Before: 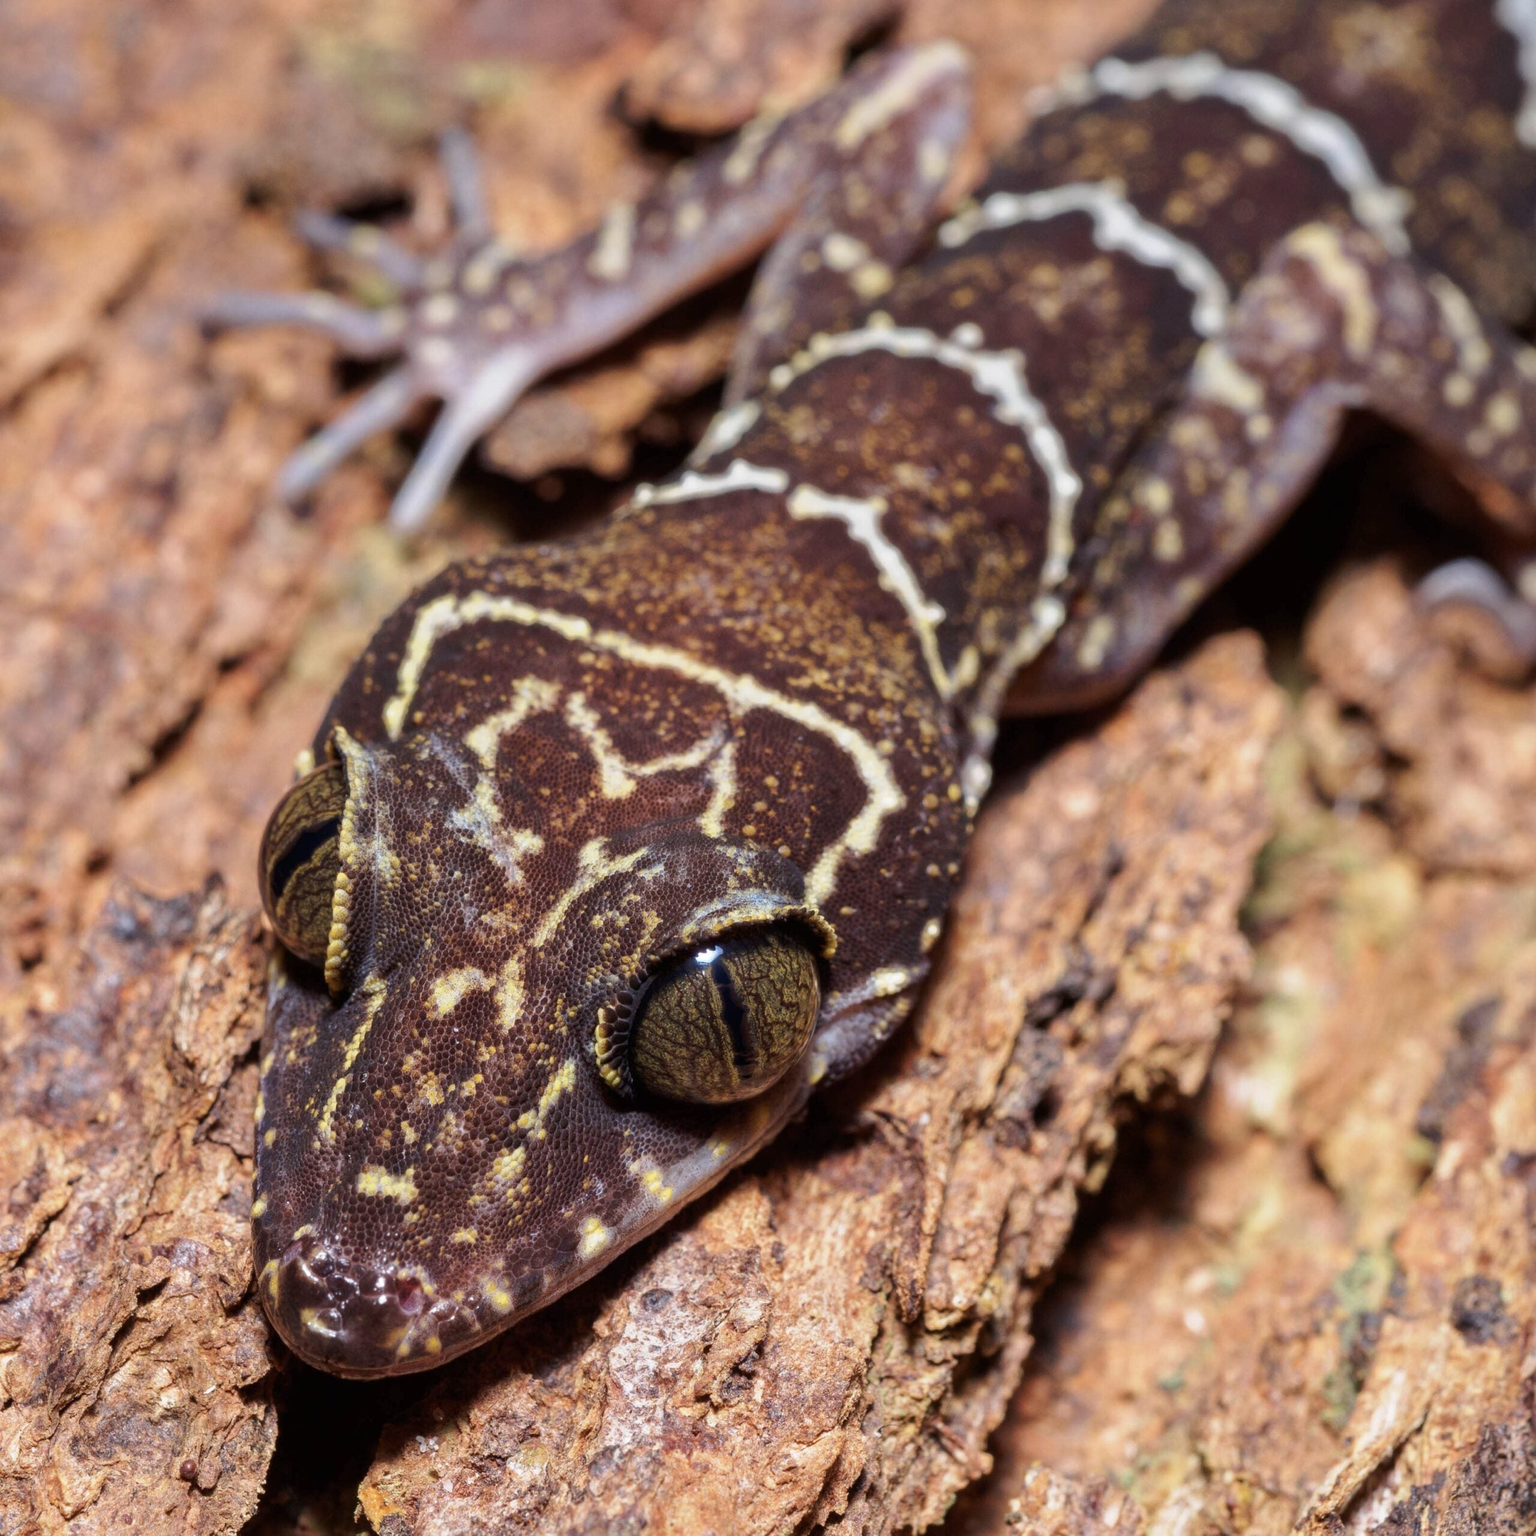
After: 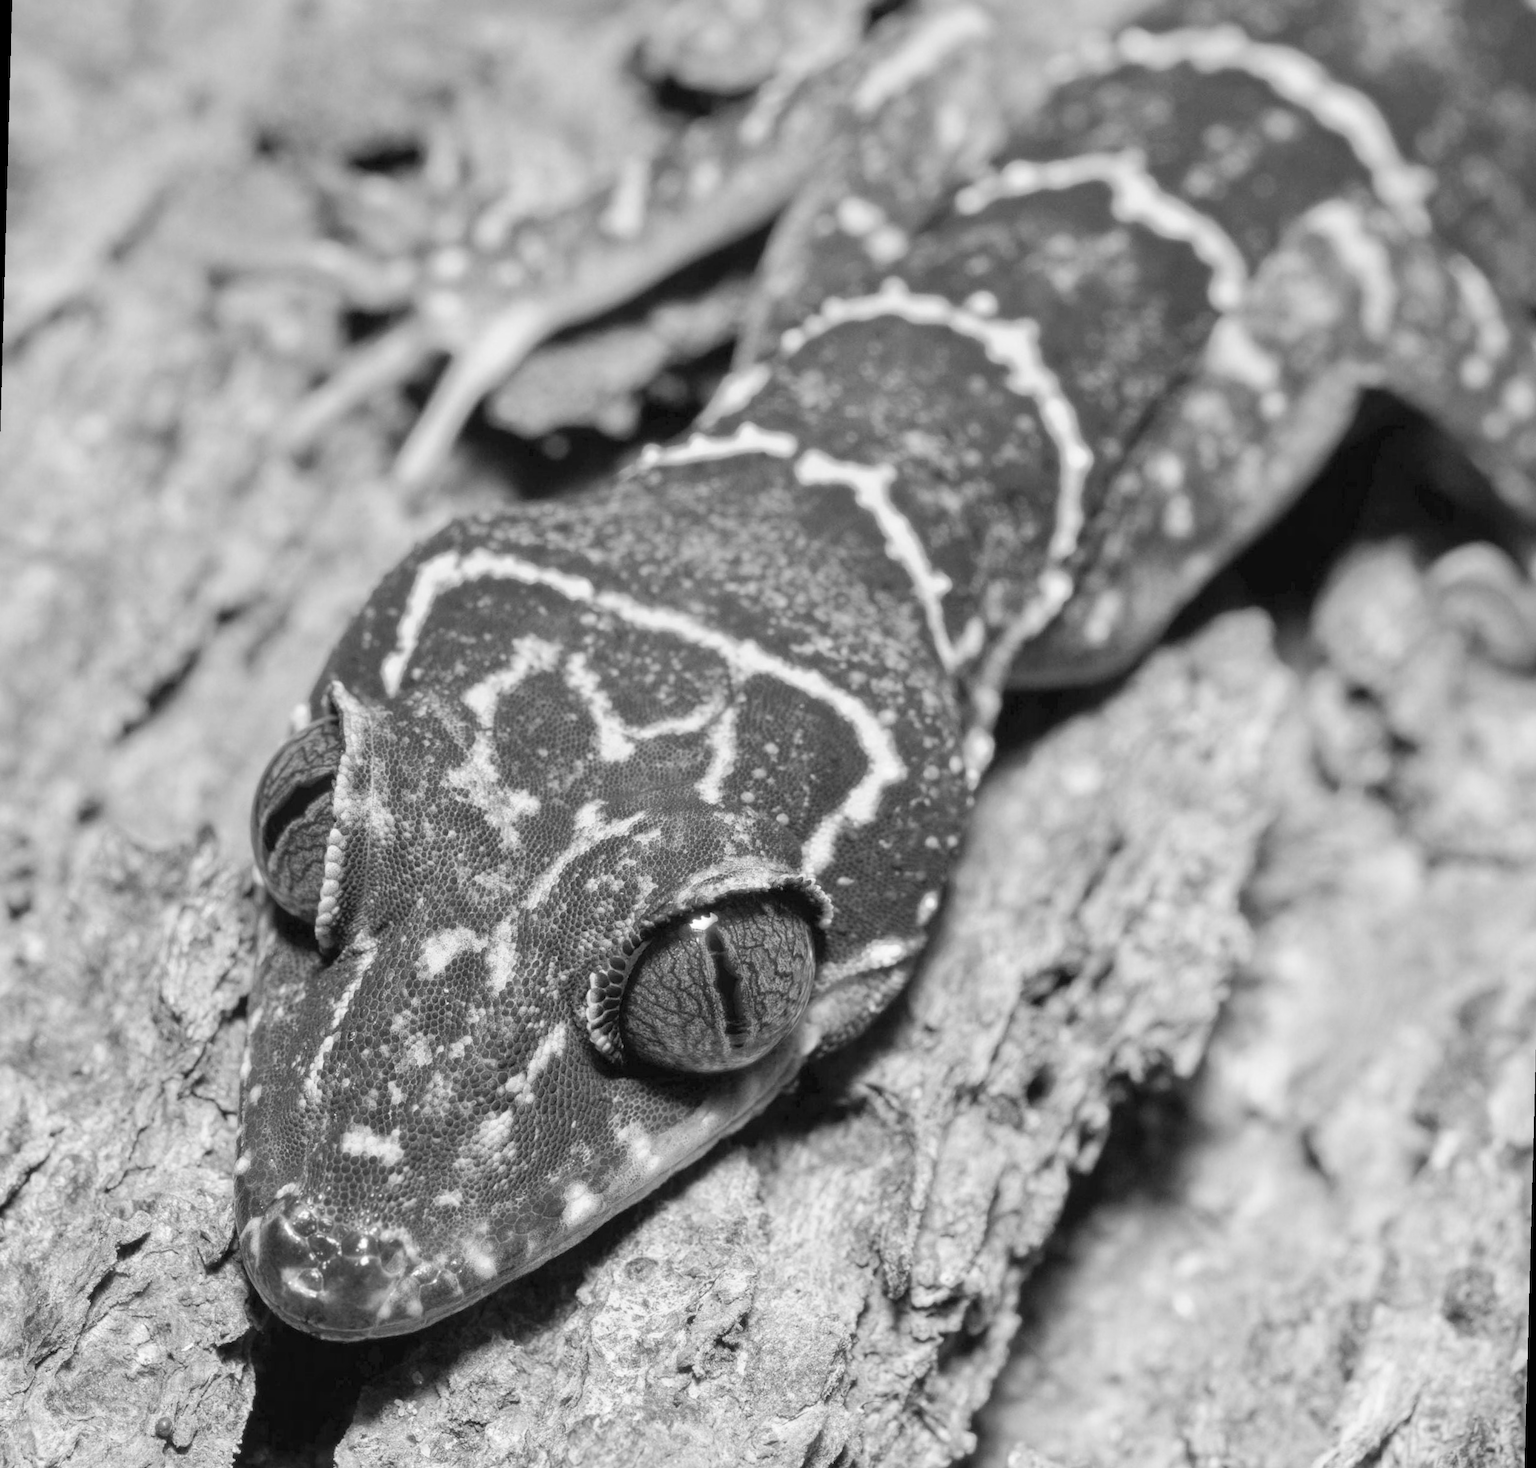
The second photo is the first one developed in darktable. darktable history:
monochrome: on, module defaults
rotate and perspective: rotation 1.57°, crop left 0.018, crop right 0.982, crop top 0.039, crop bottom 0.961
contrast brightness saturation: brightness 0.28
color correction: highlights a* -11.71, highlights b* -15.58
